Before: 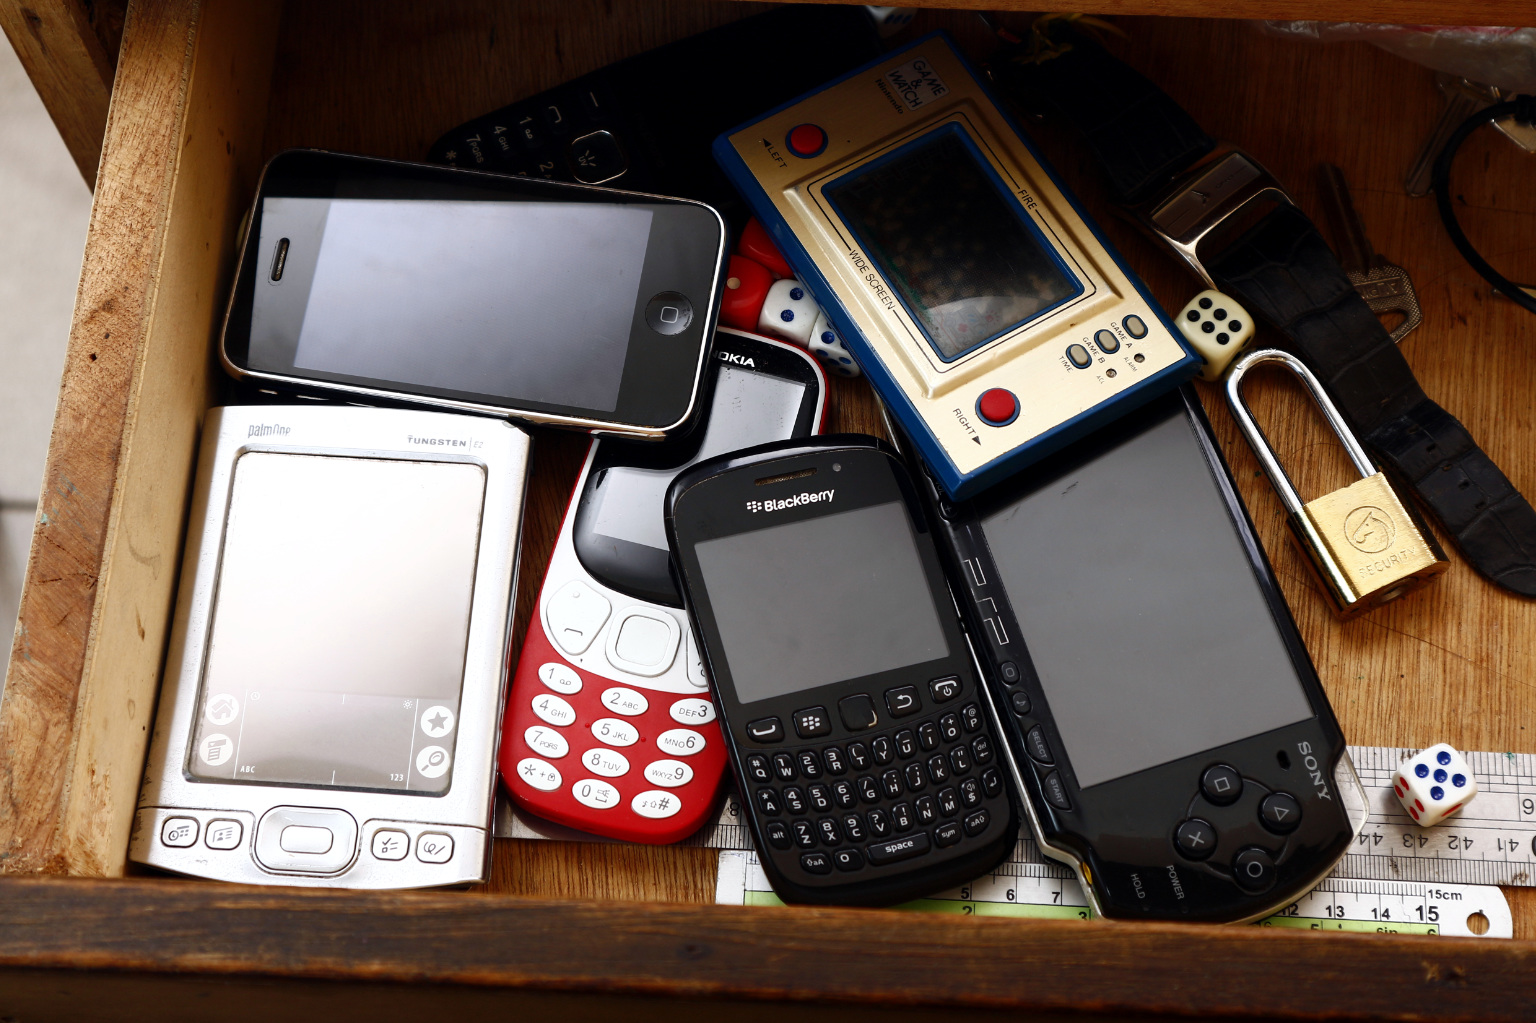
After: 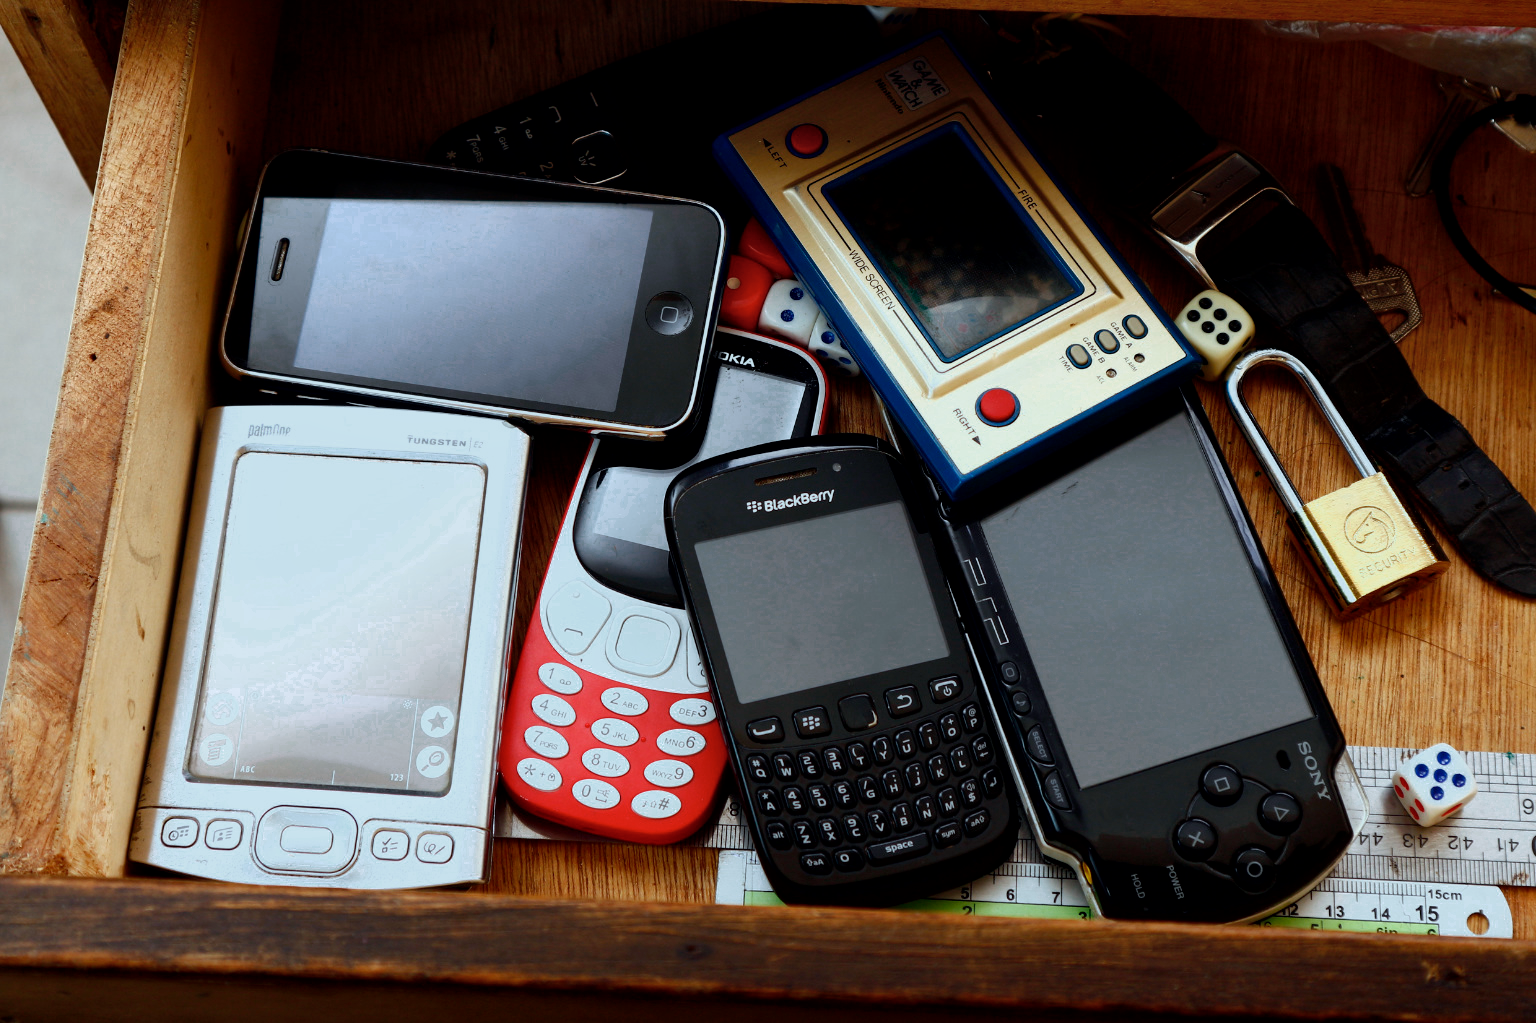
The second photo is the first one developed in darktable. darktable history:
white balance: red 0.925, blue 1.046
local contrast: mode bilateral grid, contrast 20, coarseness 50, detail 120%, midtone range 0.2
color zones: curves: ch0 [(0.25, 0.5) (0.636, 0.25) (0.75, 0.5)]
